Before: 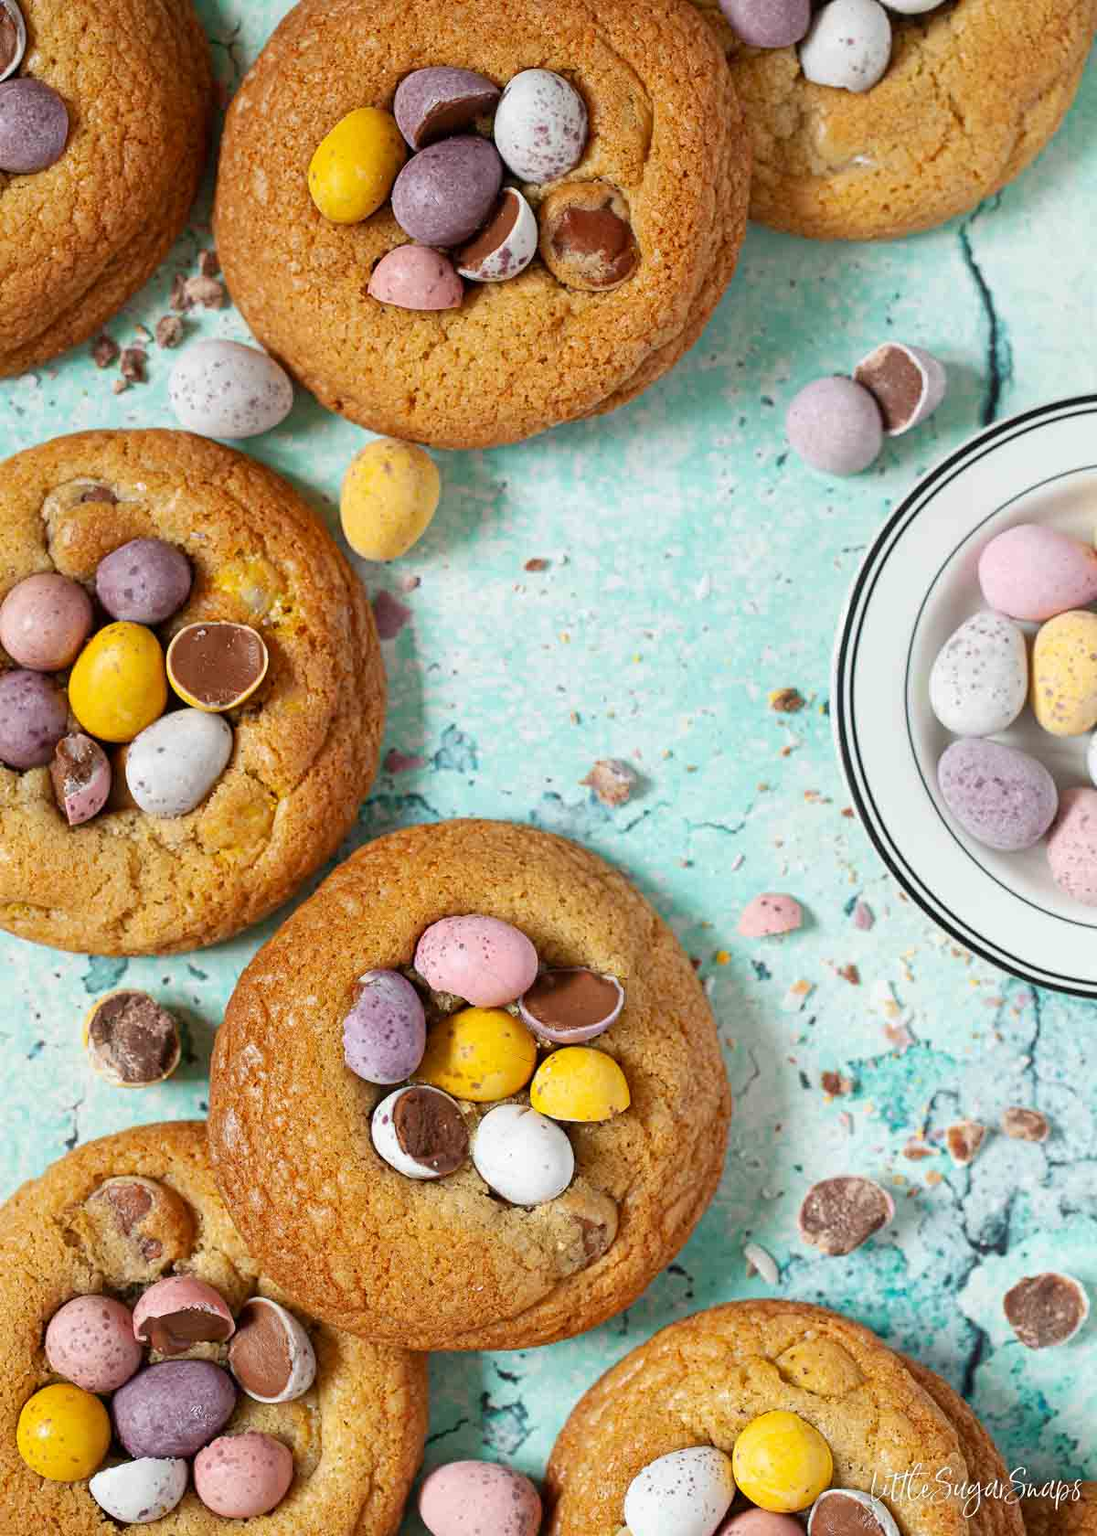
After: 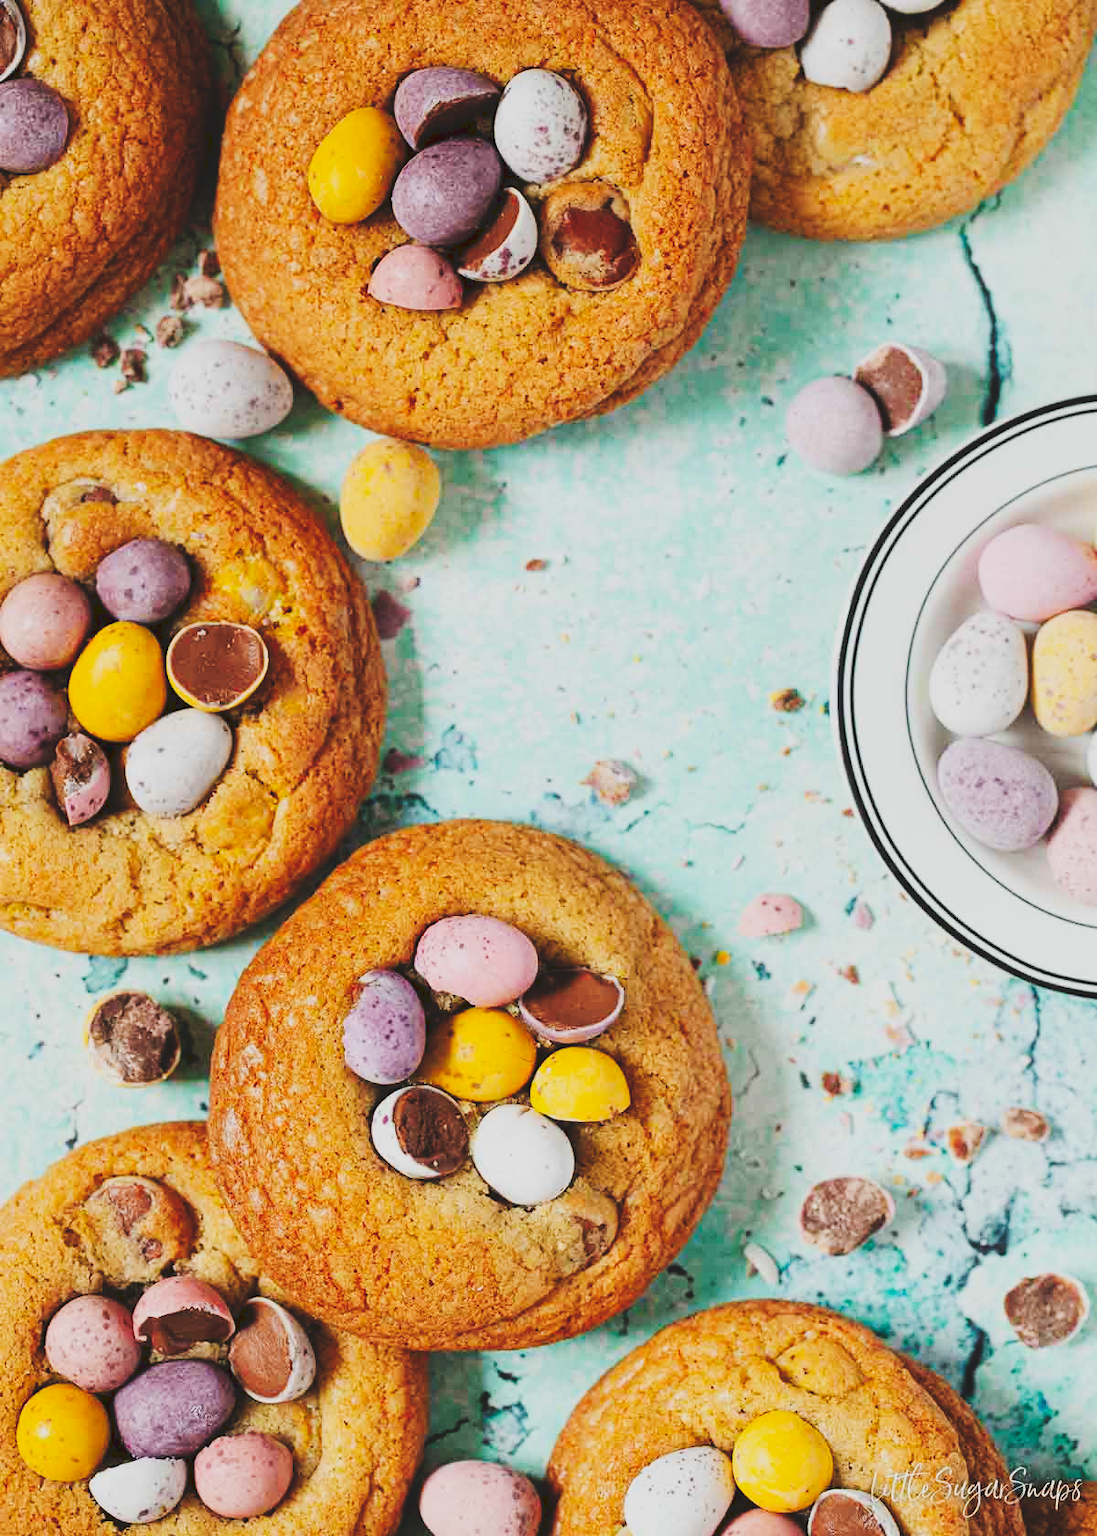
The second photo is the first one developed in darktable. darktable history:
filmic rgb: black relative exposure -7.32 EV, white relative exposure 5.09 EV, hardness 3.2
tone curve: curves: ch0 [(0, 0) (0.003, 0.117) (0.011, 0.118) (0.025, 0.123) (0.044, 0.13) (0.069, 0.137) (0.1, 0.149) (0.136, 0.157) (0.177, 0.184) (0.224, 0.217) (0.277, 0.257) (0.335, 0.324) (0.399, 0.406) (0.468, 0.511) (0.543, 0.609) (0.623, 0.712) (0.709, 0.8) (0.801, 0.877) (0.898, 0.938) (1, 1)], preserve colors none
